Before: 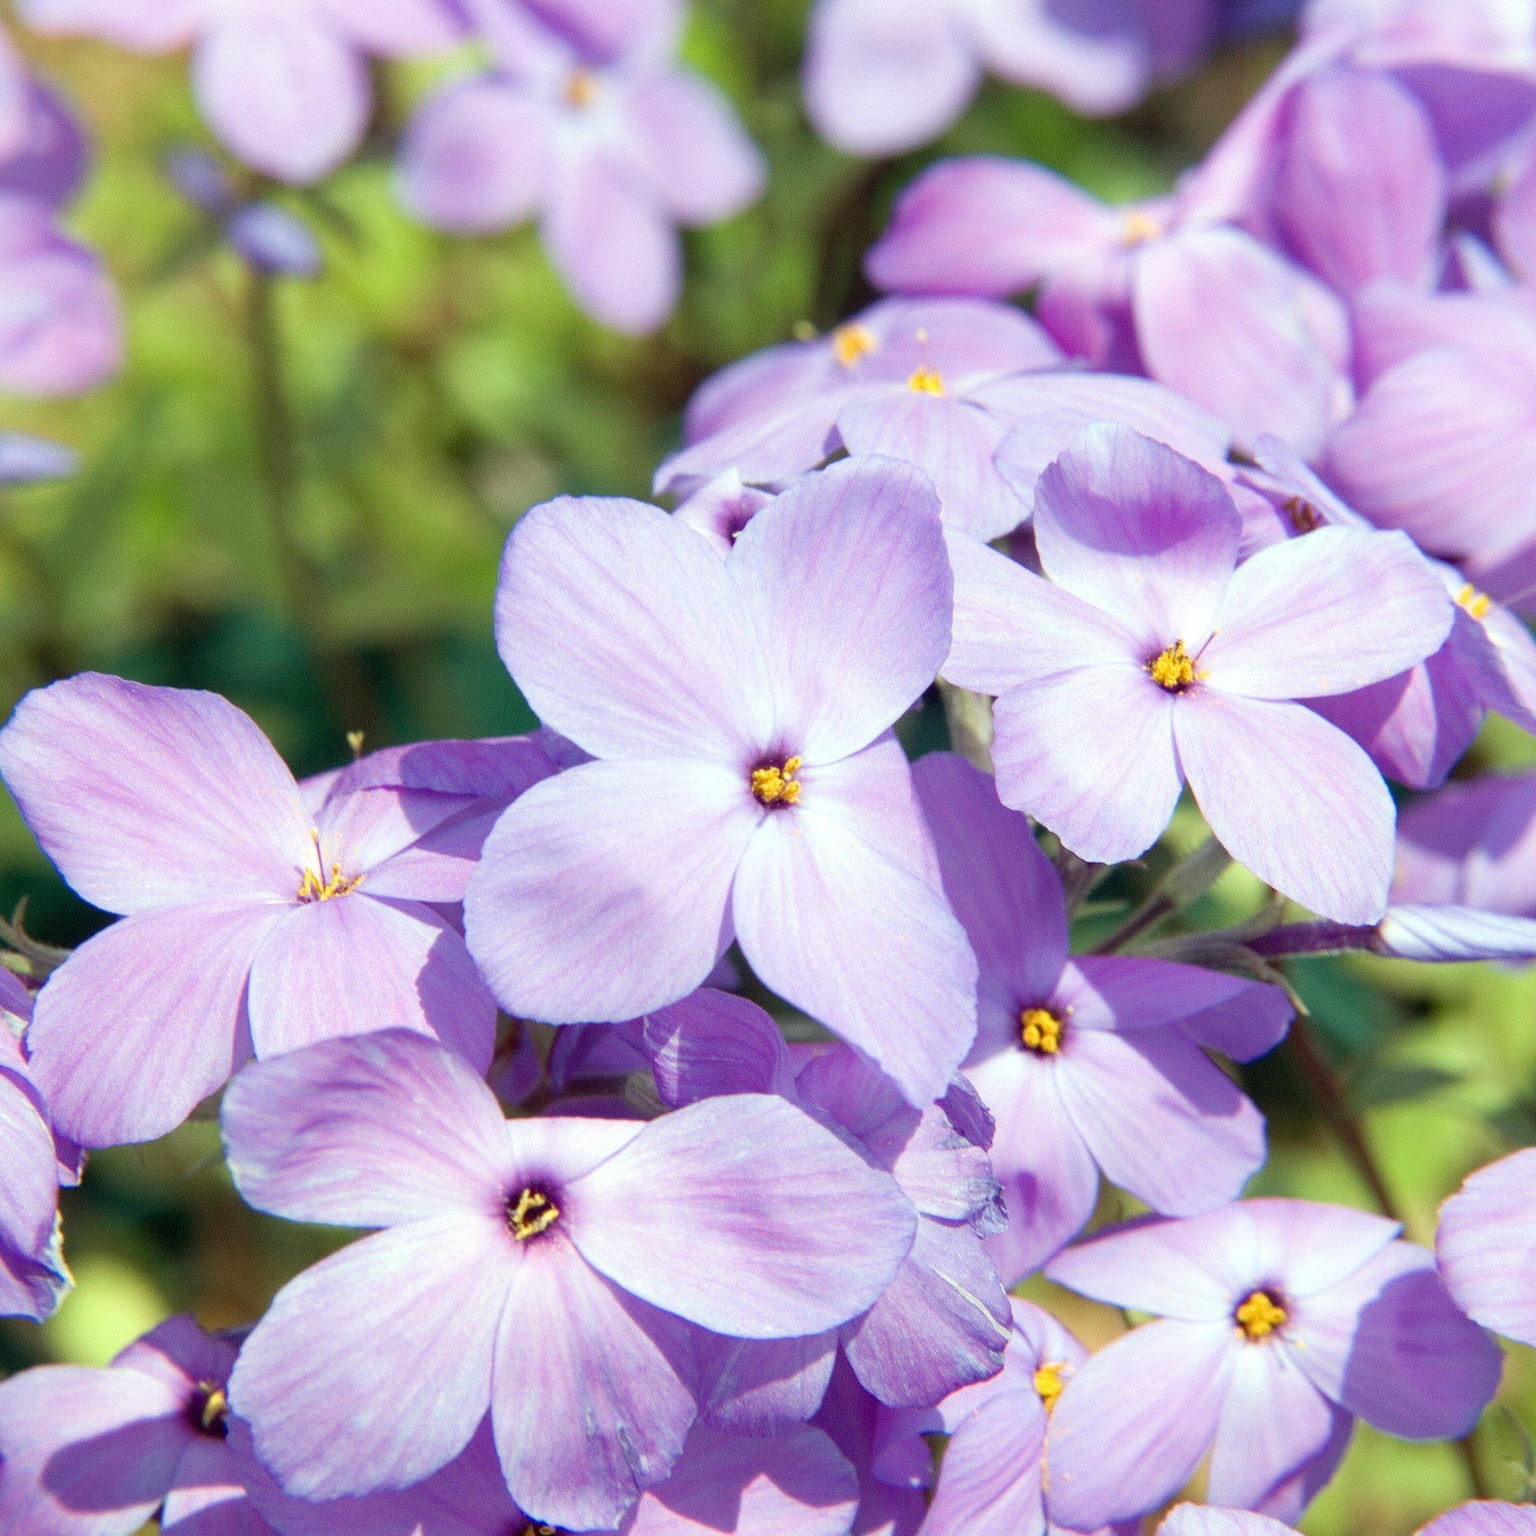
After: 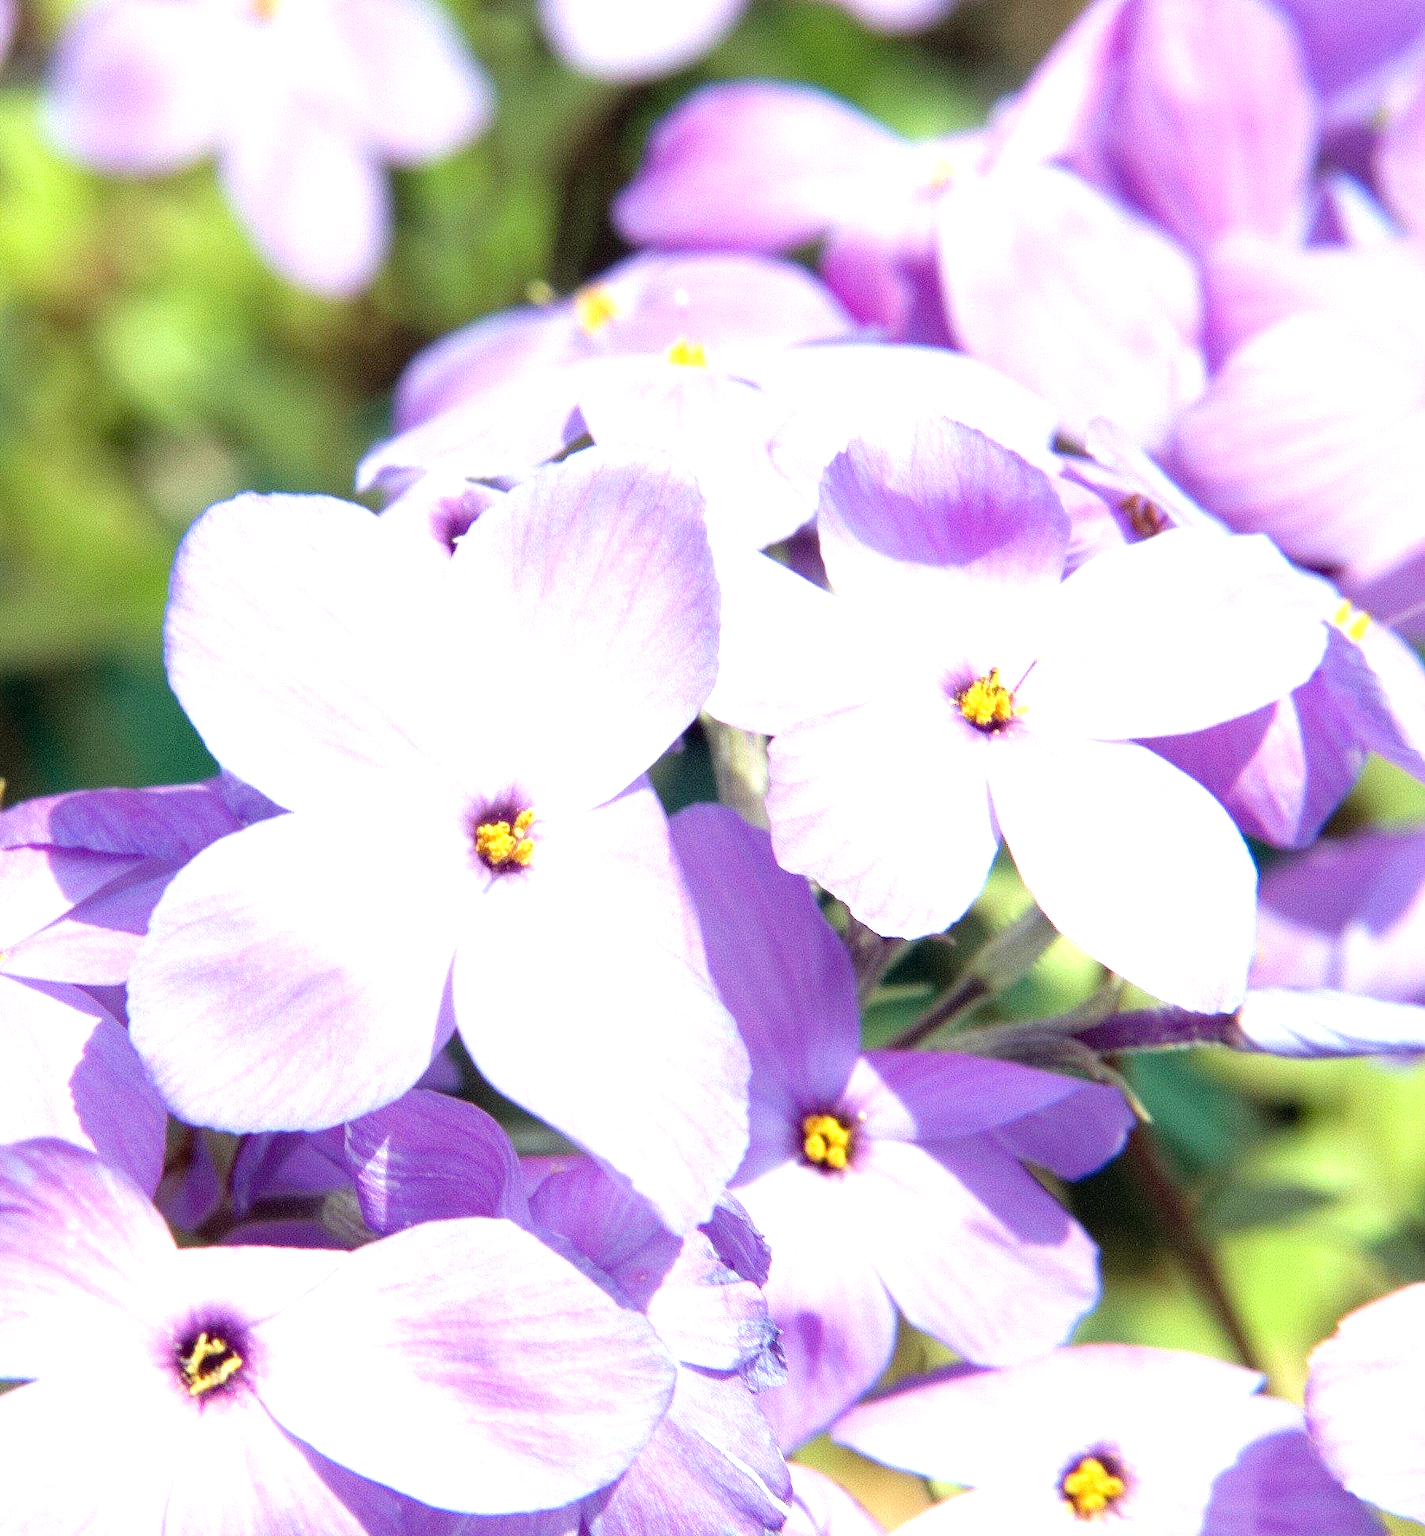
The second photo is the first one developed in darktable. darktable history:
tone equalizer: -8 EV -0.775 EV, -7 EV -0.735 EV, -6 EV -0.575 EV, -5 EV -0.408 EV, -3 EV 0.377 EV, -2 EV 0.6 EV, -1 EV 0.681 EV, +0 EV 0.727 EV
crop: left 23.401%, top 5.862%, bottom 11.618%
